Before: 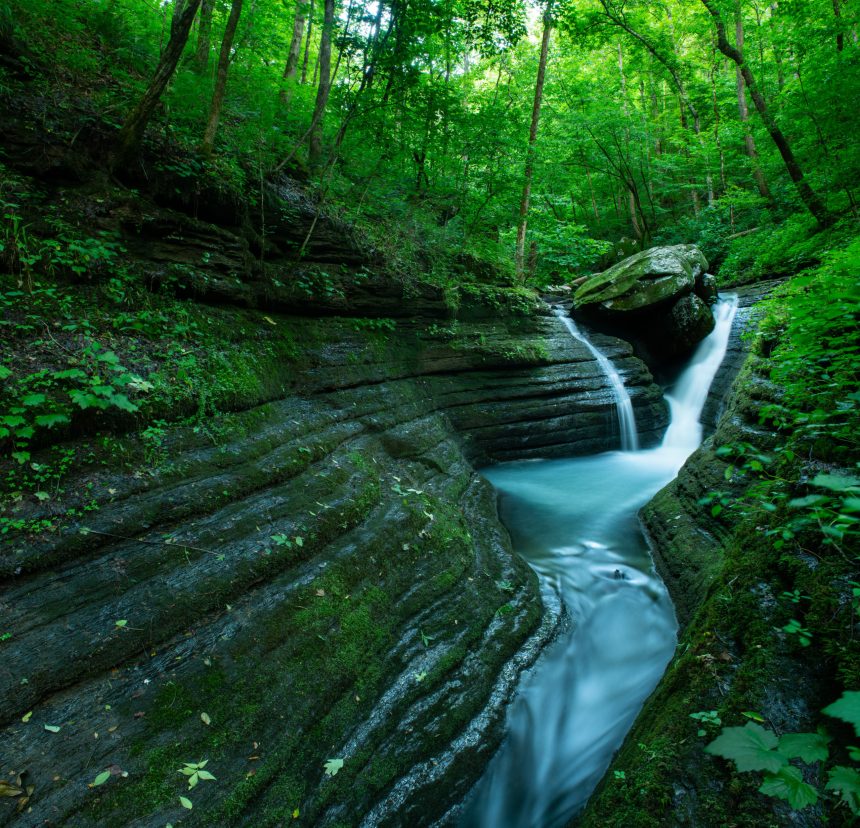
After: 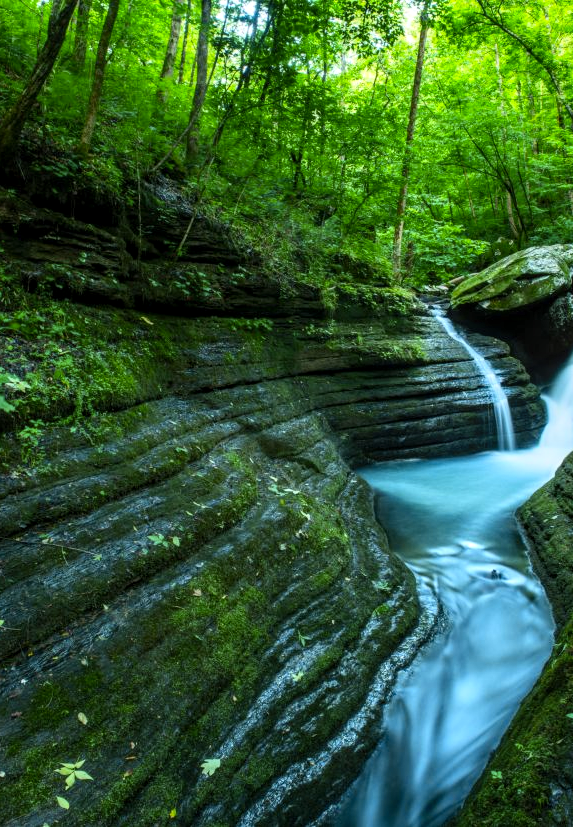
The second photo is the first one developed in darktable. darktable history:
contrast brightness saturation: contrast 0.2, brightness 0.16, saturation 0.22
crop and rotate: left 14.385%, right 18.948%
tone equalizer: on, module defaults
color contrast: green-magenta contrast 0.8, blue-yellow contrast 1.1, unbound 0
local contrast: on, module defaults
